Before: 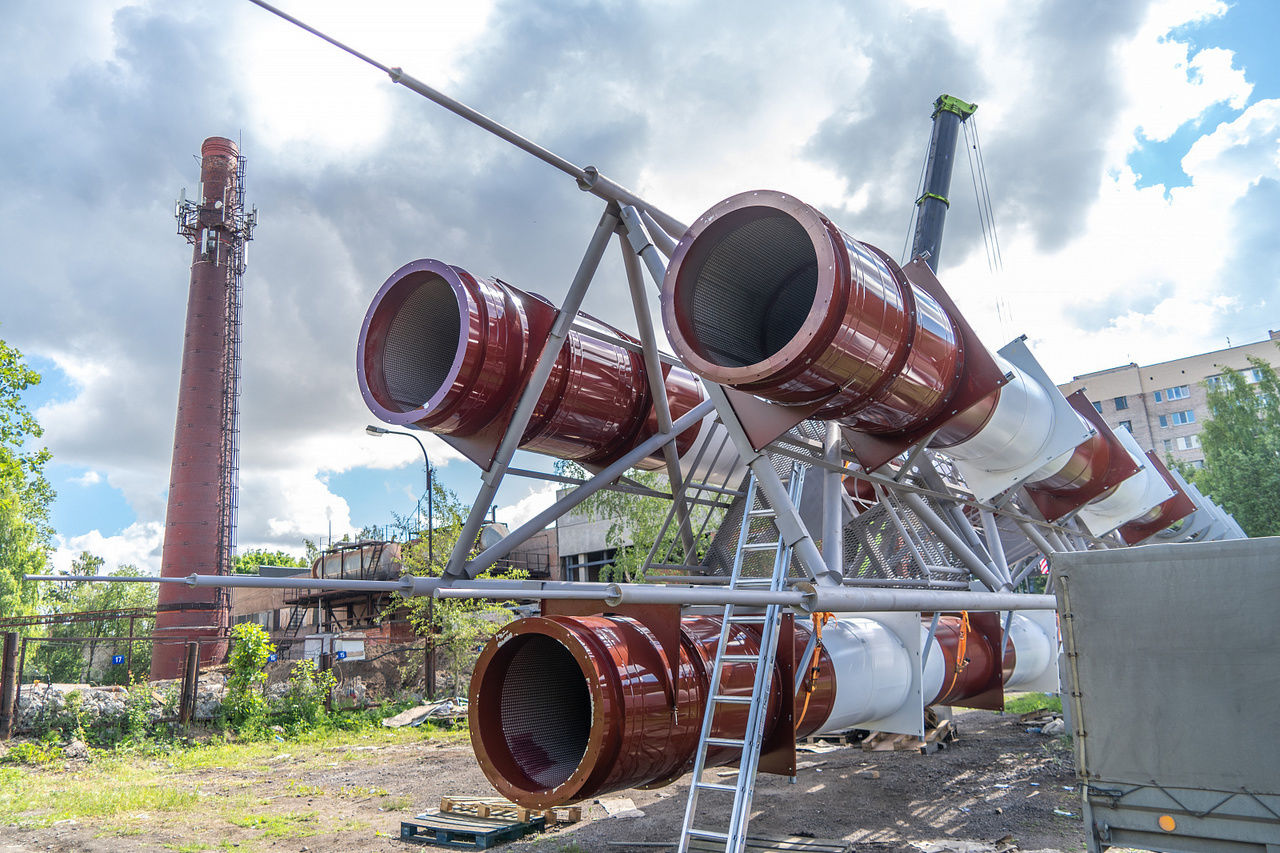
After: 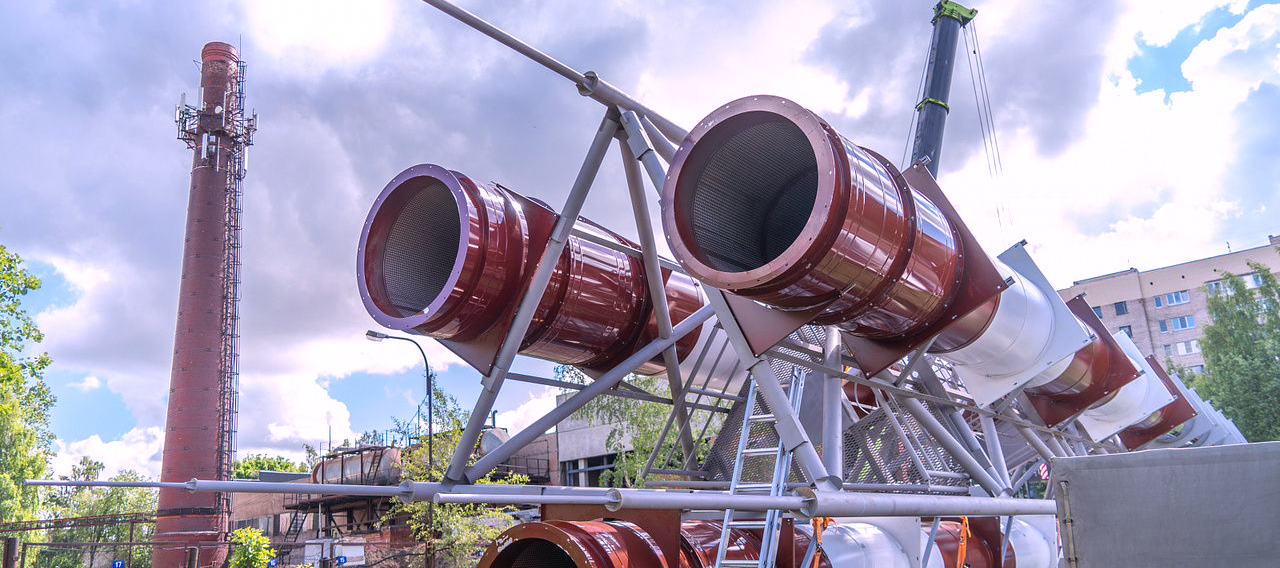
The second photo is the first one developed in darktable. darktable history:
white balance: red 1.066, blue 1.119
crop: top 11.166%, bottom 22.168%
